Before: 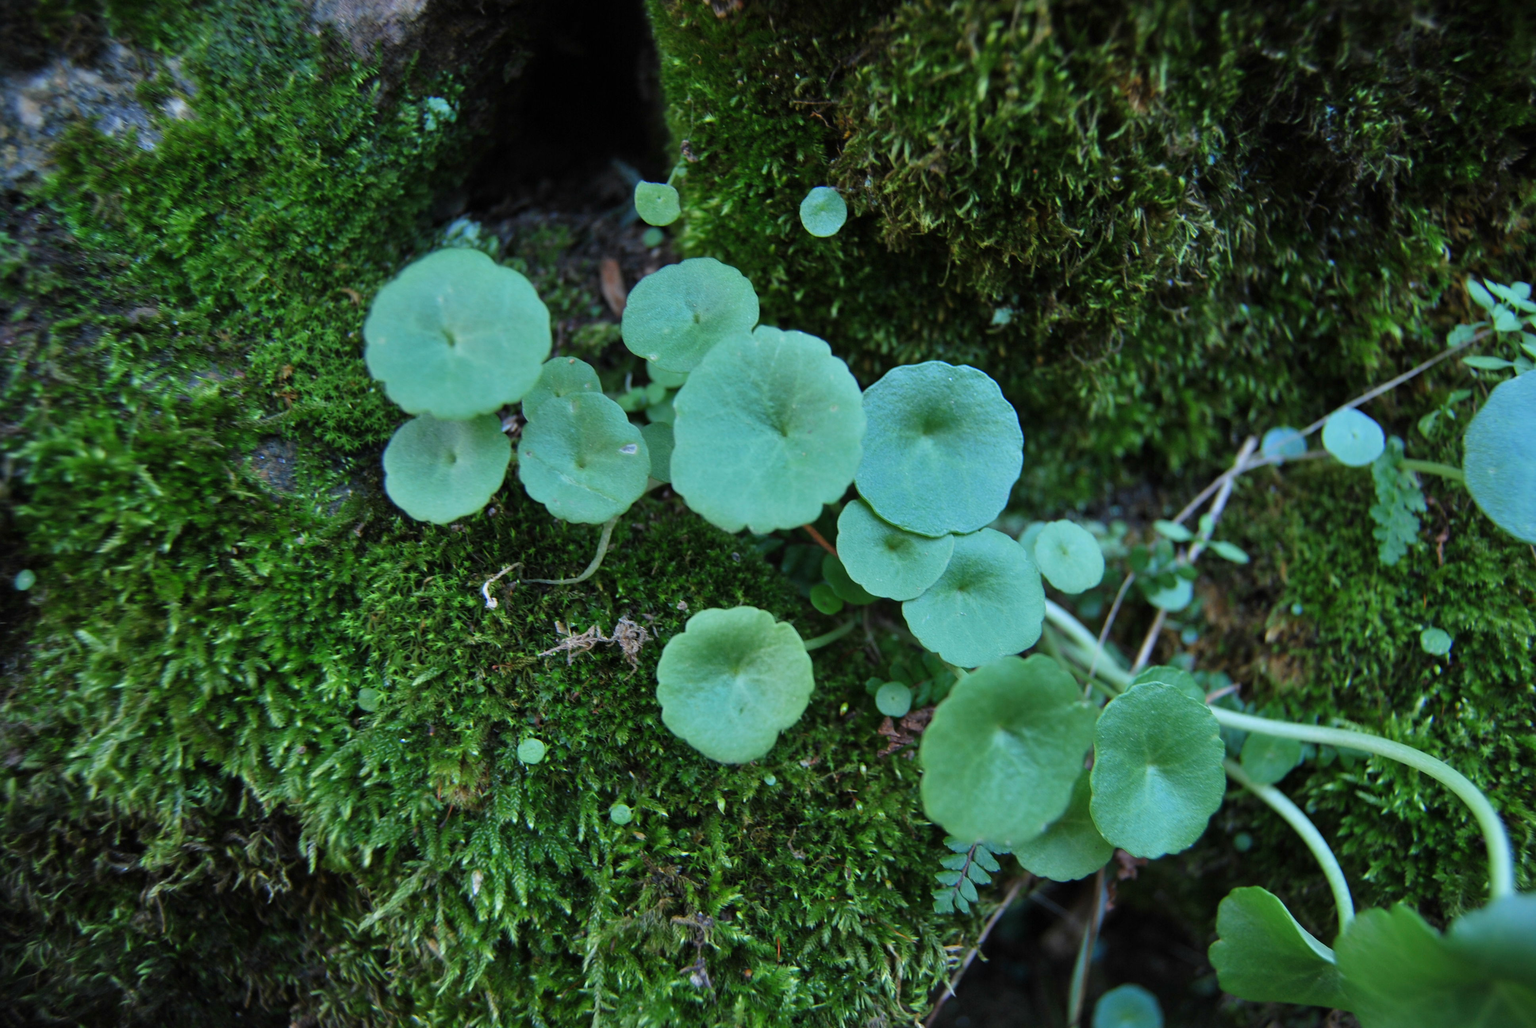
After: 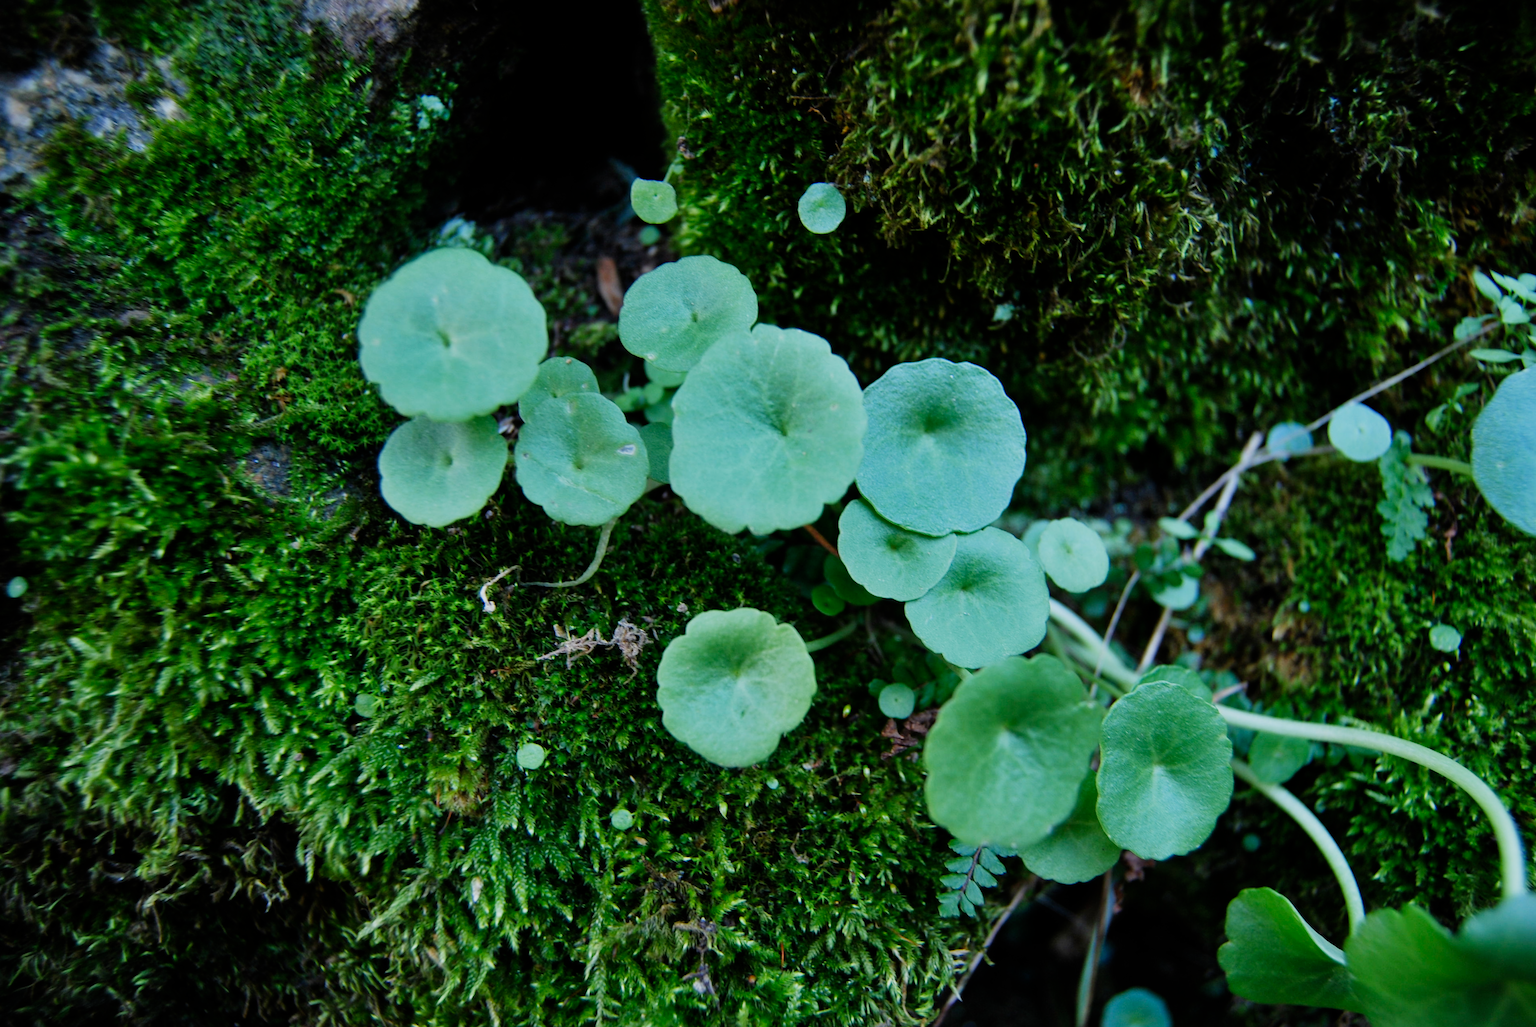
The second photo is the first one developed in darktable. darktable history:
rotate and perspective: rotation -0.45°, automatic cropping original format, crop left 0.008, crop right 0.992, crop top 0.012, crop bottom 0.988
tone equalizer: on, module defaults
filmic rgb: black relative exposure -16 EV, white relative exposure 5.31 EV, hardness 5.9, contrast 1.25, preserve chrominance no, color science v5 (2021)
